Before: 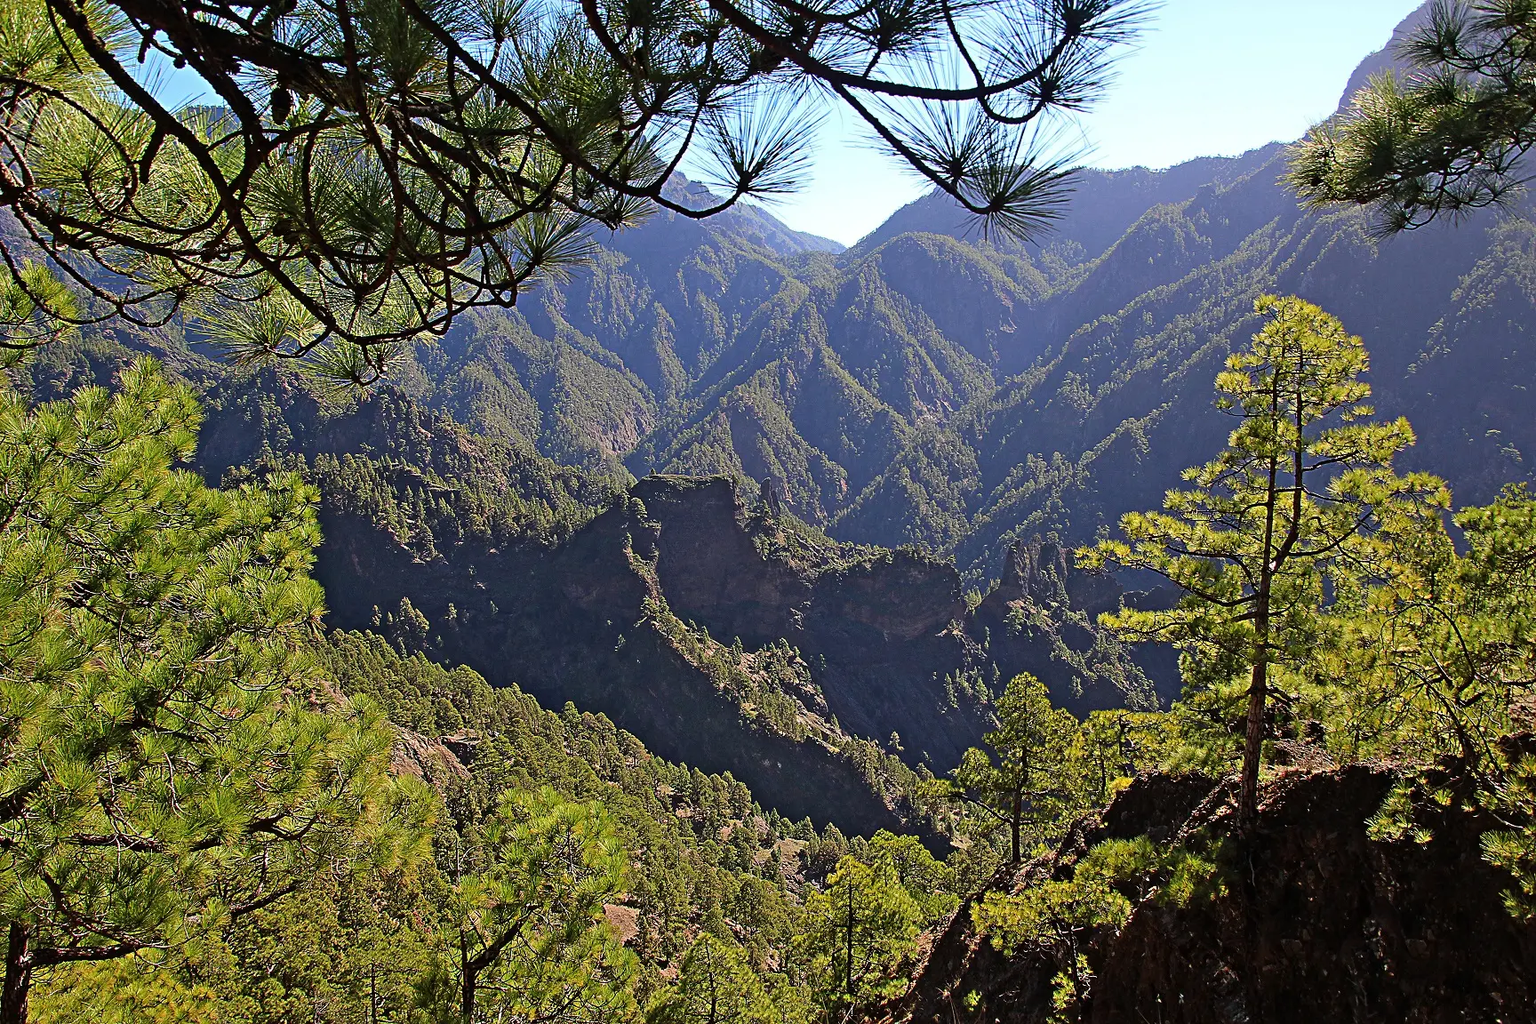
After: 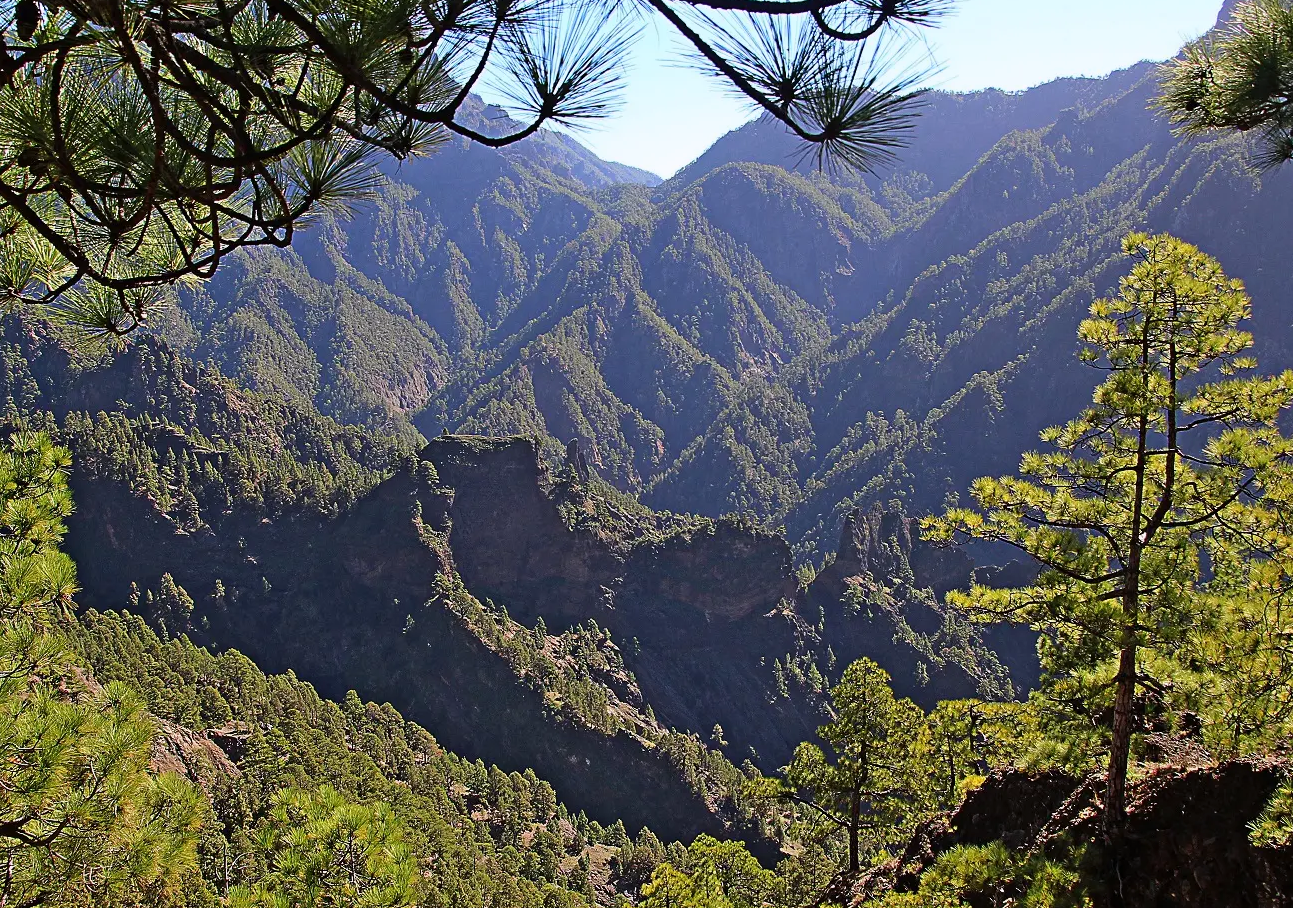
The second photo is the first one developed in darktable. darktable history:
white balance: red 1.004, blue 1.024
crop: left 16.768%, top 8.653%, right 8.362%, bottom 12.485%
exposure: exposure -0.064 EV, compensate highlight preservation false
